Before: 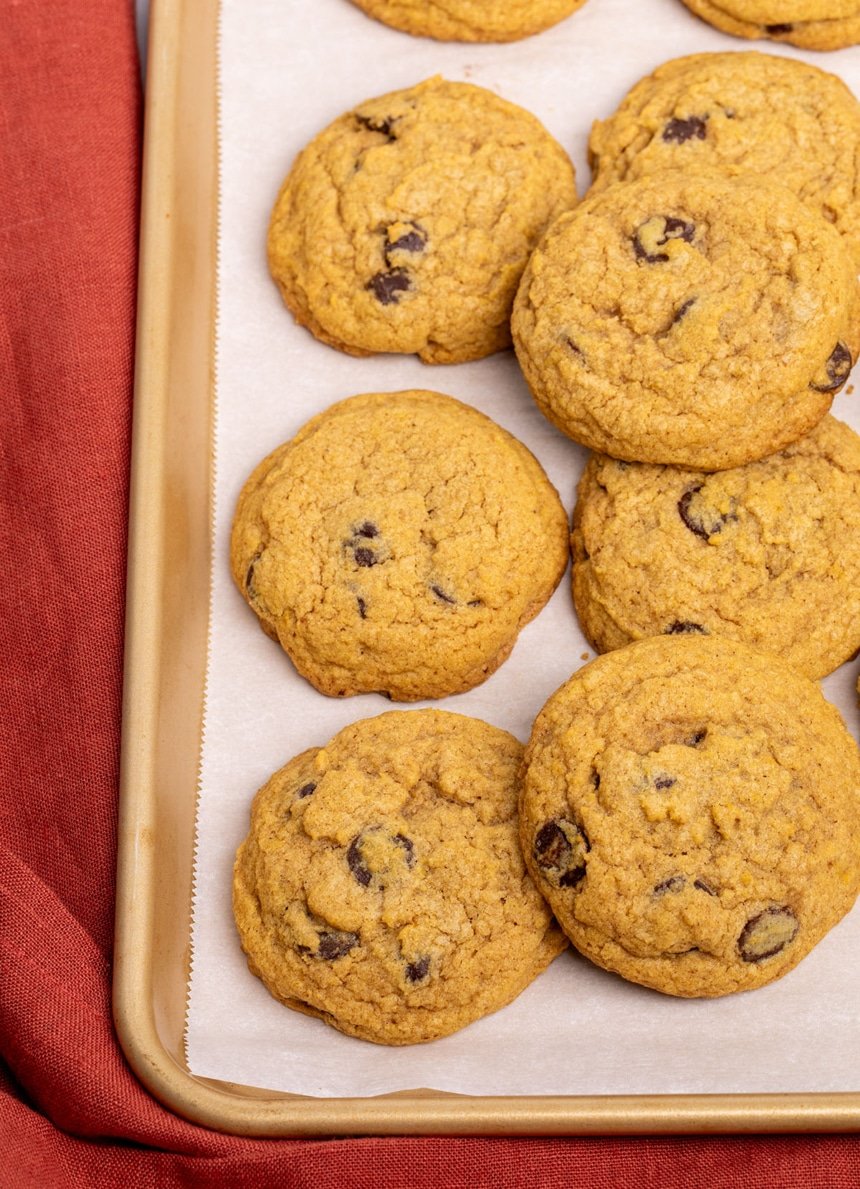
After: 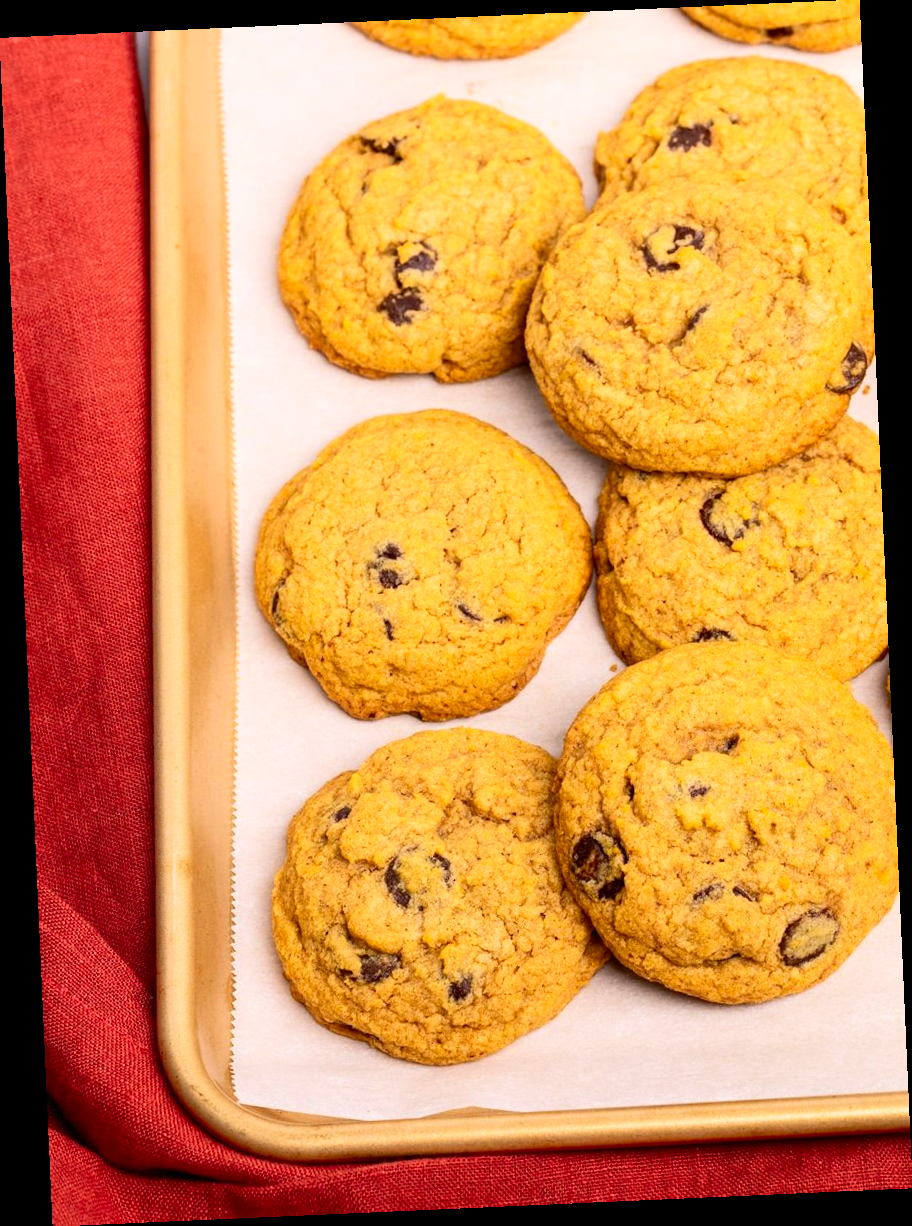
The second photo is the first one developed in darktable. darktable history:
contrast brightness saturation: contrast 0.23, brightness 0.1, saturation 0.29
rotate and perspective: rotation -2.56°, automatic cropping off
